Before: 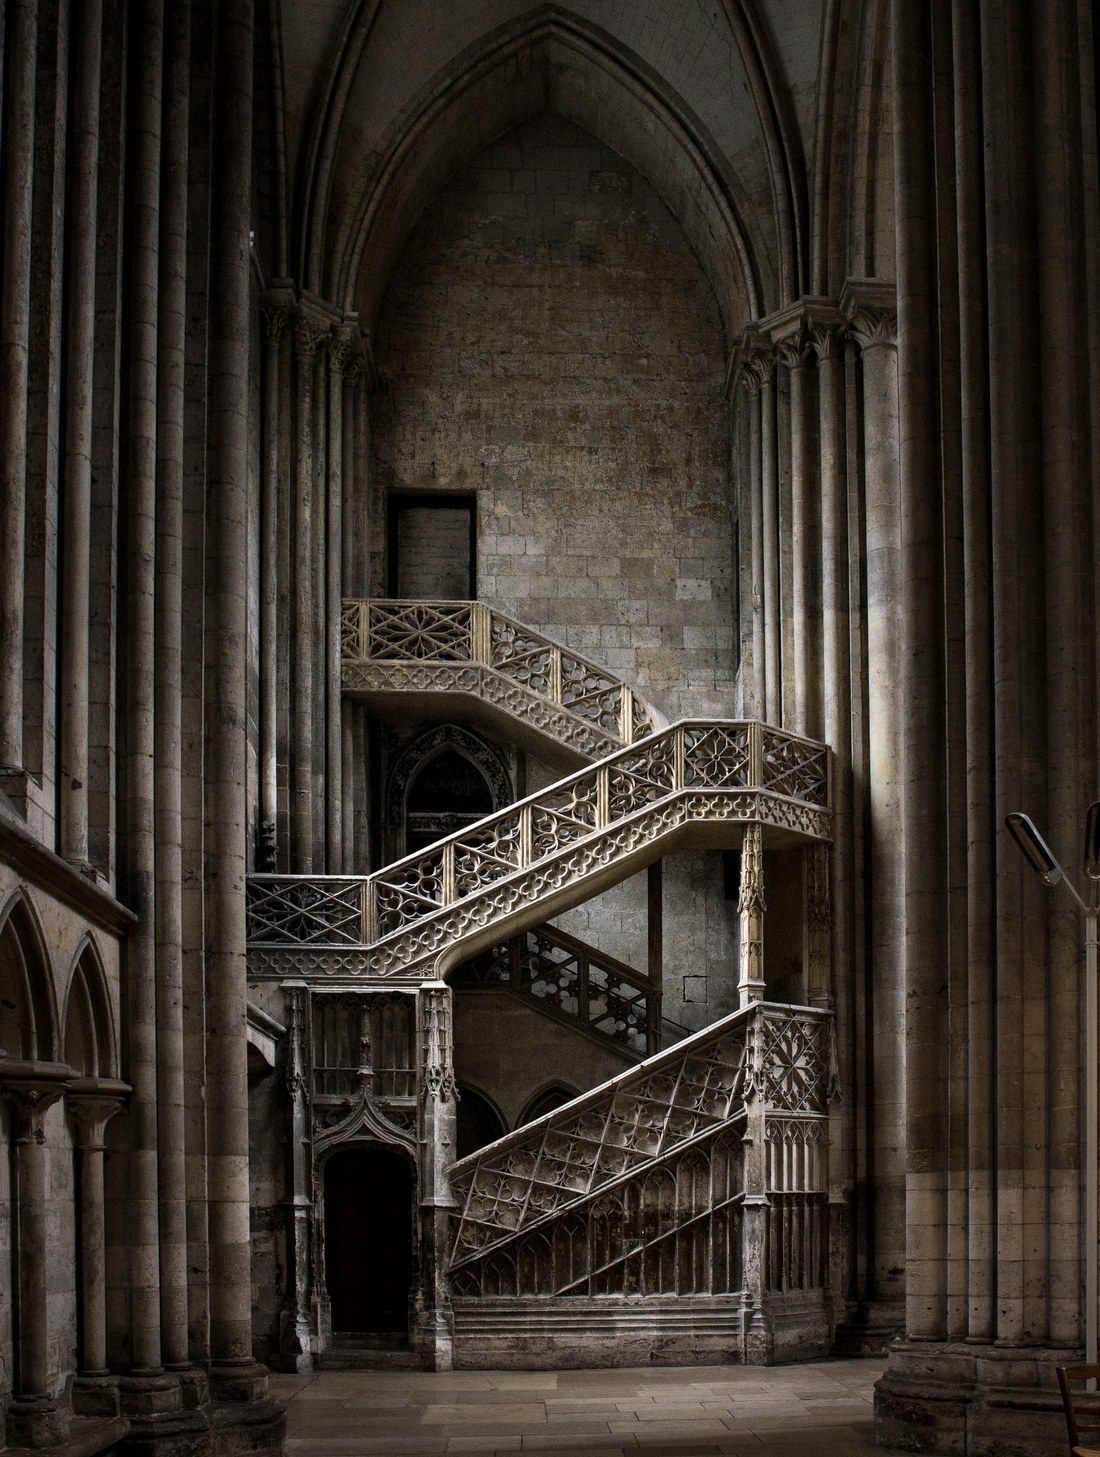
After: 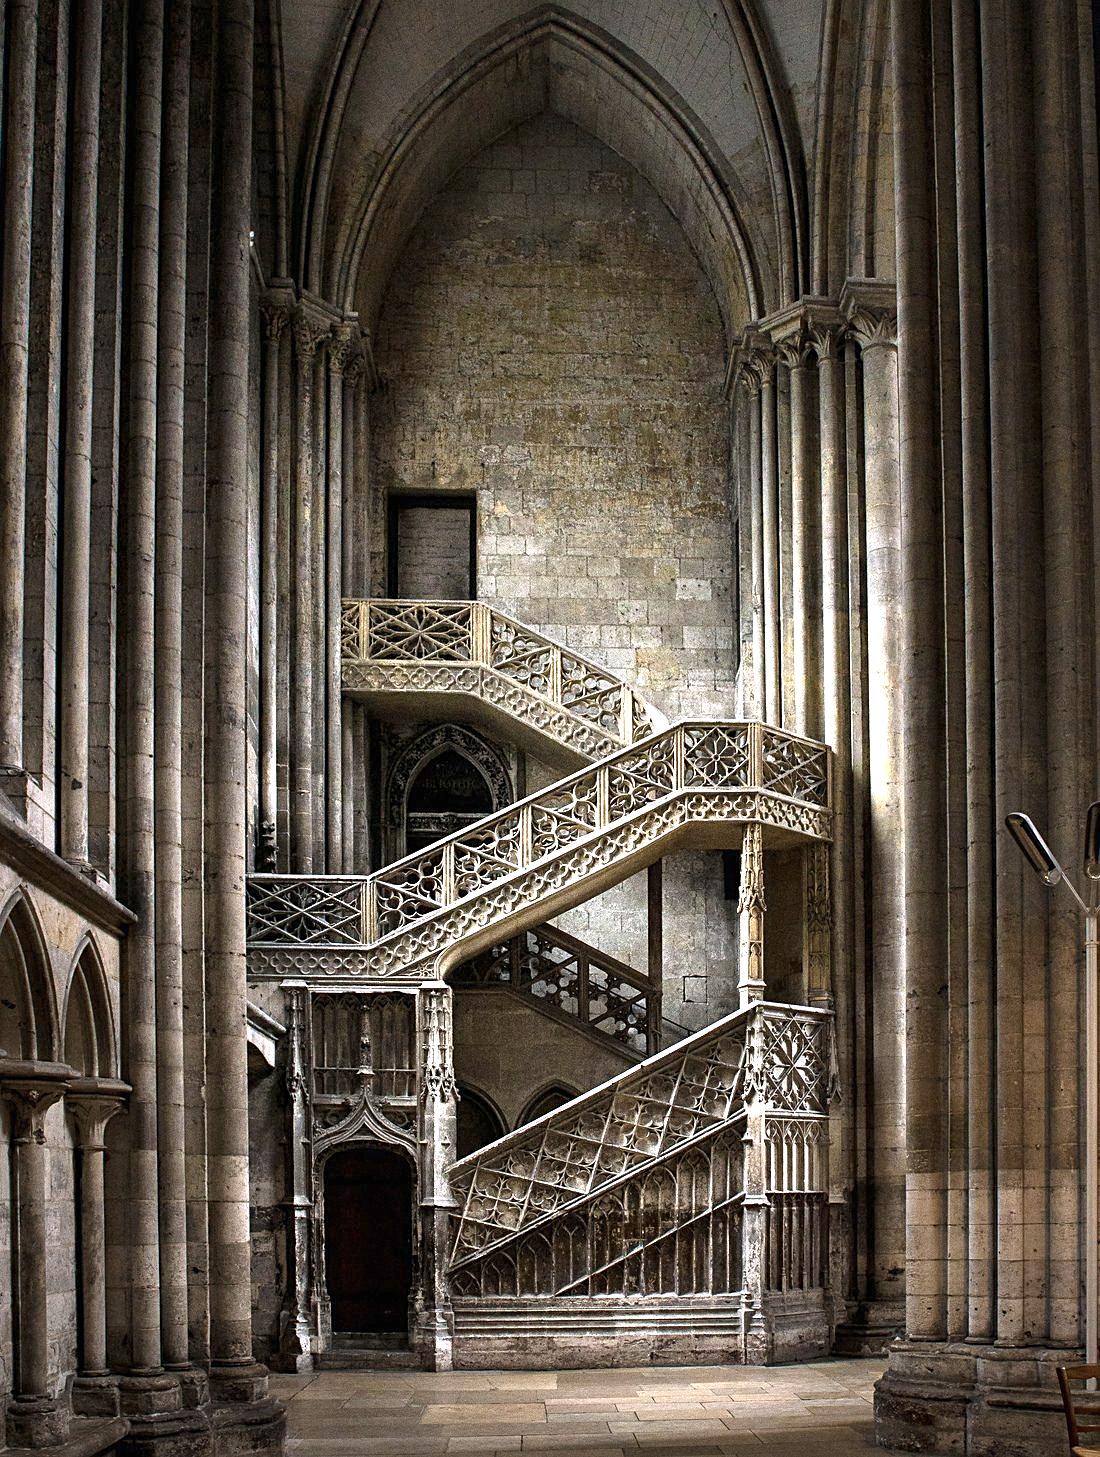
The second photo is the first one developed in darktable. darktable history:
exposure: black level correction 0, exposure 1.5 EV, compensate highlight preservation false
sharpen: on, module defaults
